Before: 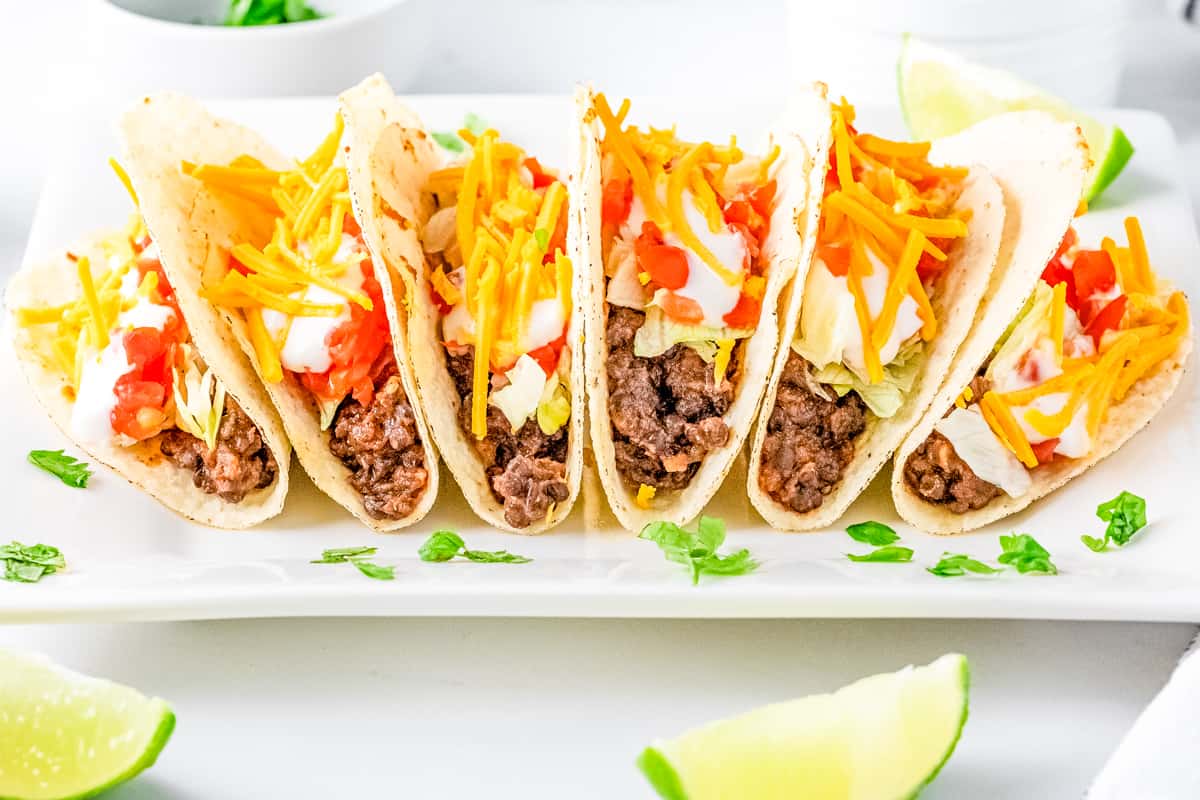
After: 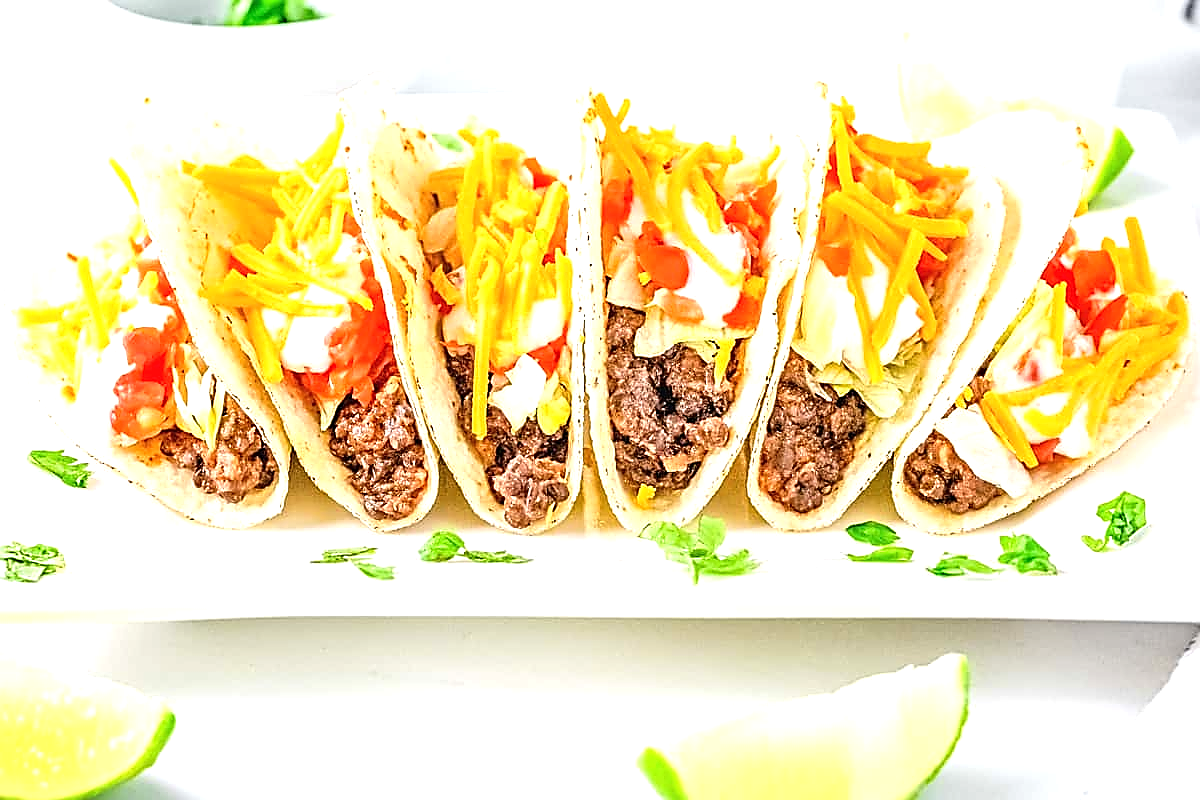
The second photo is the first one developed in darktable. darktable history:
exposure: black level correction -0.002, exposure 0.539 EV, compensate highlight preservation false
sharpen: radius 1.416, amount 1.253, threshold 0.641
